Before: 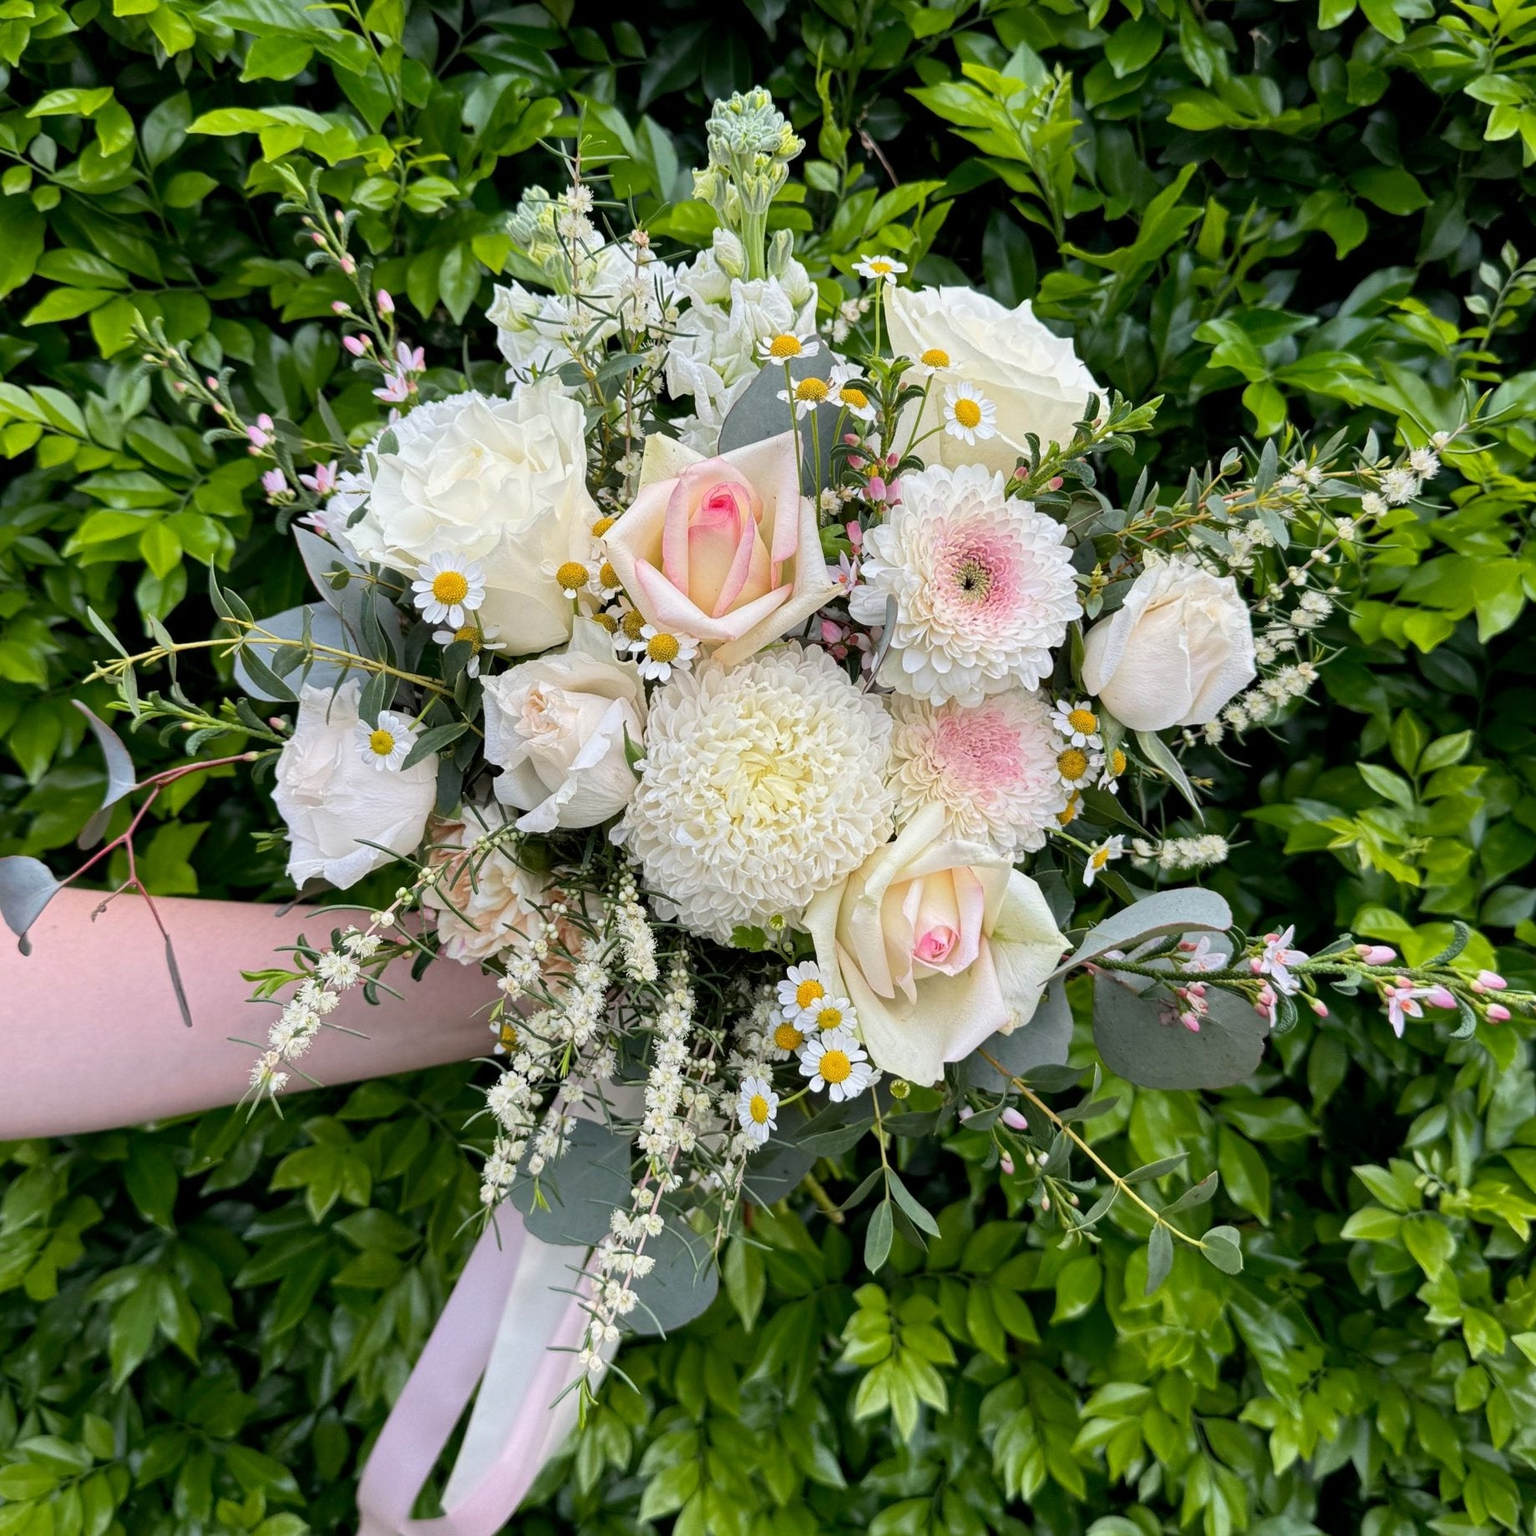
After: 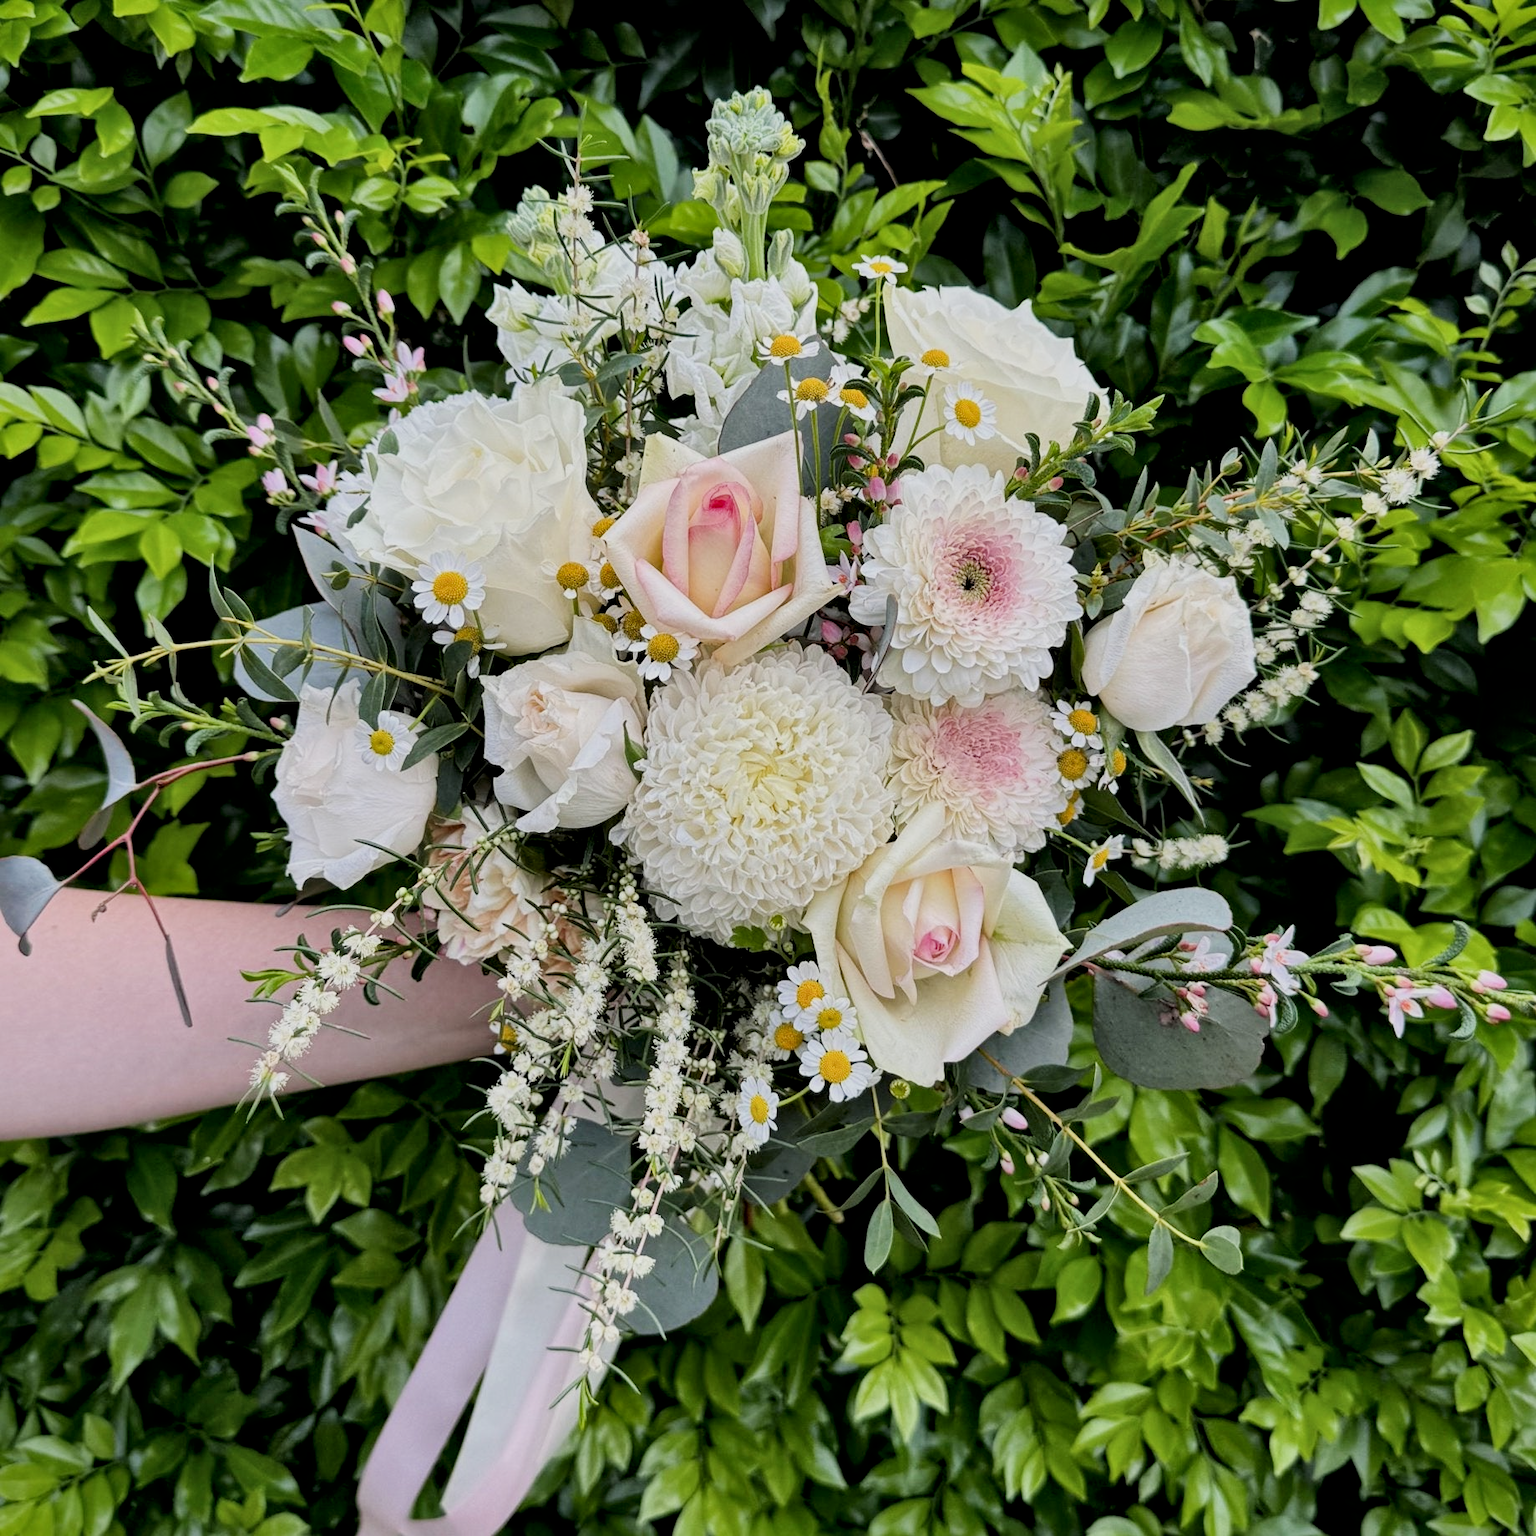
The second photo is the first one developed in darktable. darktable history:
filmic rgb: black relative exposure -7.65 EV, white relative exposure 4.56 EV, hardness 3.61
local contrast: mode bilateral grid, contrast 26, coarseness 60, detail 151%, midtone range 0.2
